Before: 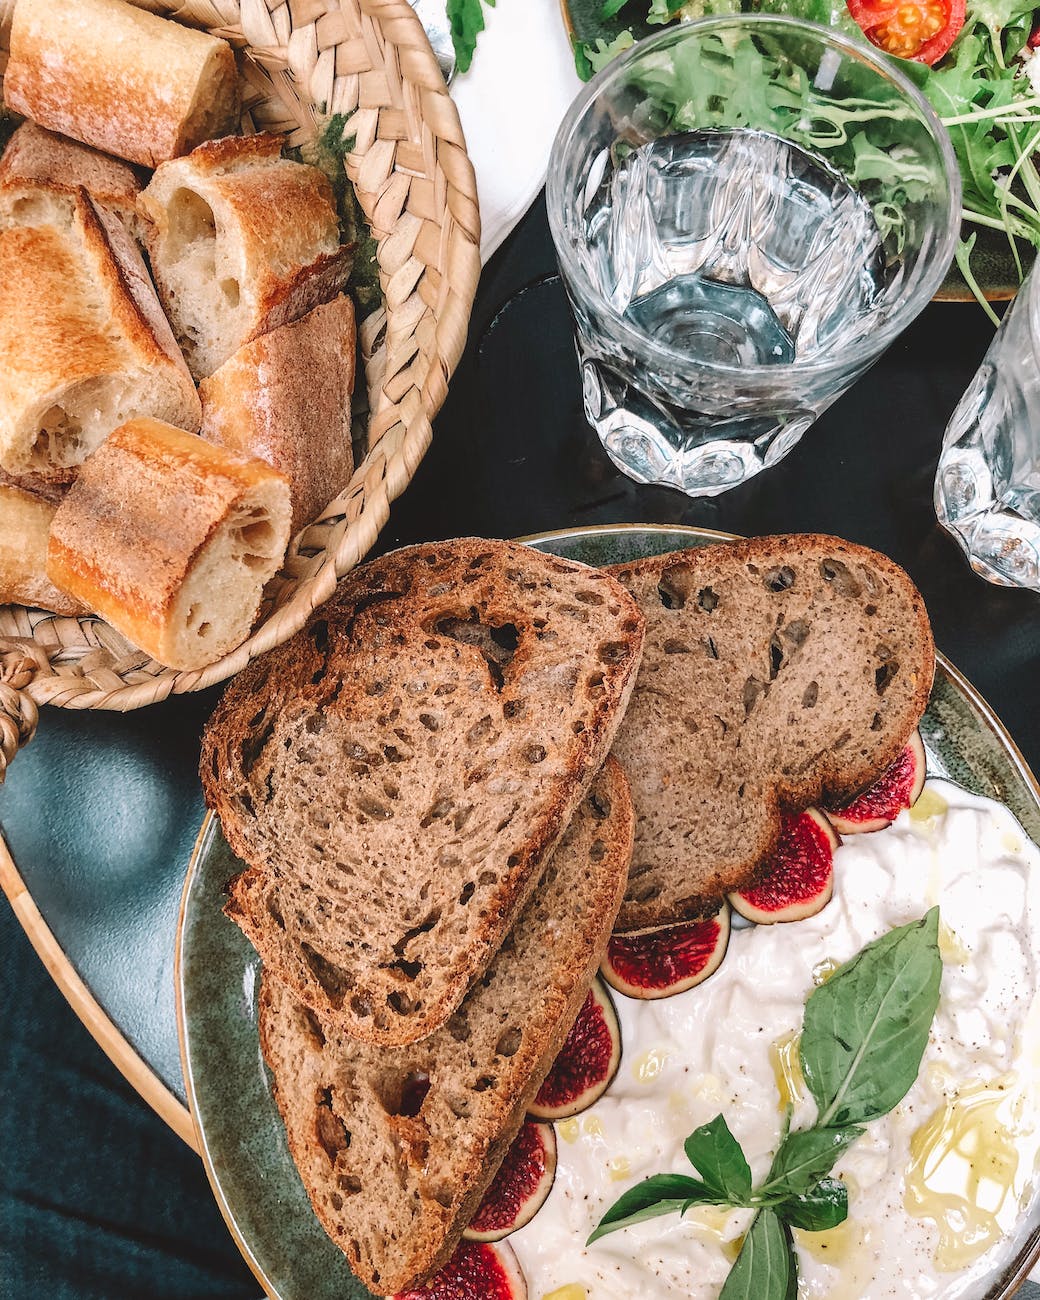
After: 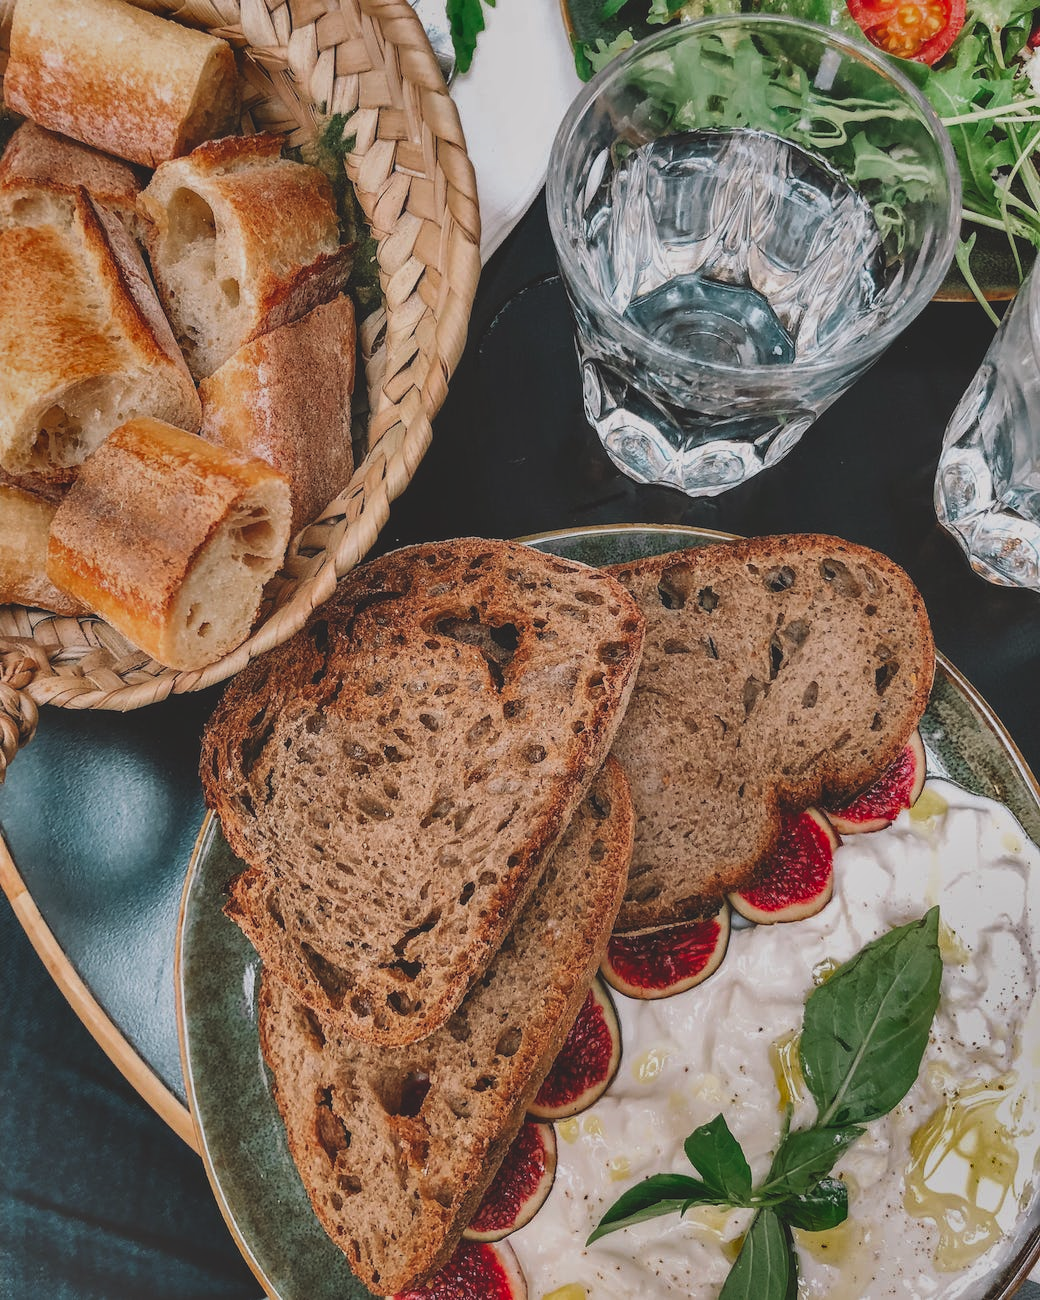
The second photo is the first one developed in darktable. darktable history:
exposure: black level correction -0.014, exposure -0.193 EV, compensate highlight preservation false
shadows and highlights: shadows 80.73, white point adjustment -9.07, highlights -61.46, soften with gaussian
